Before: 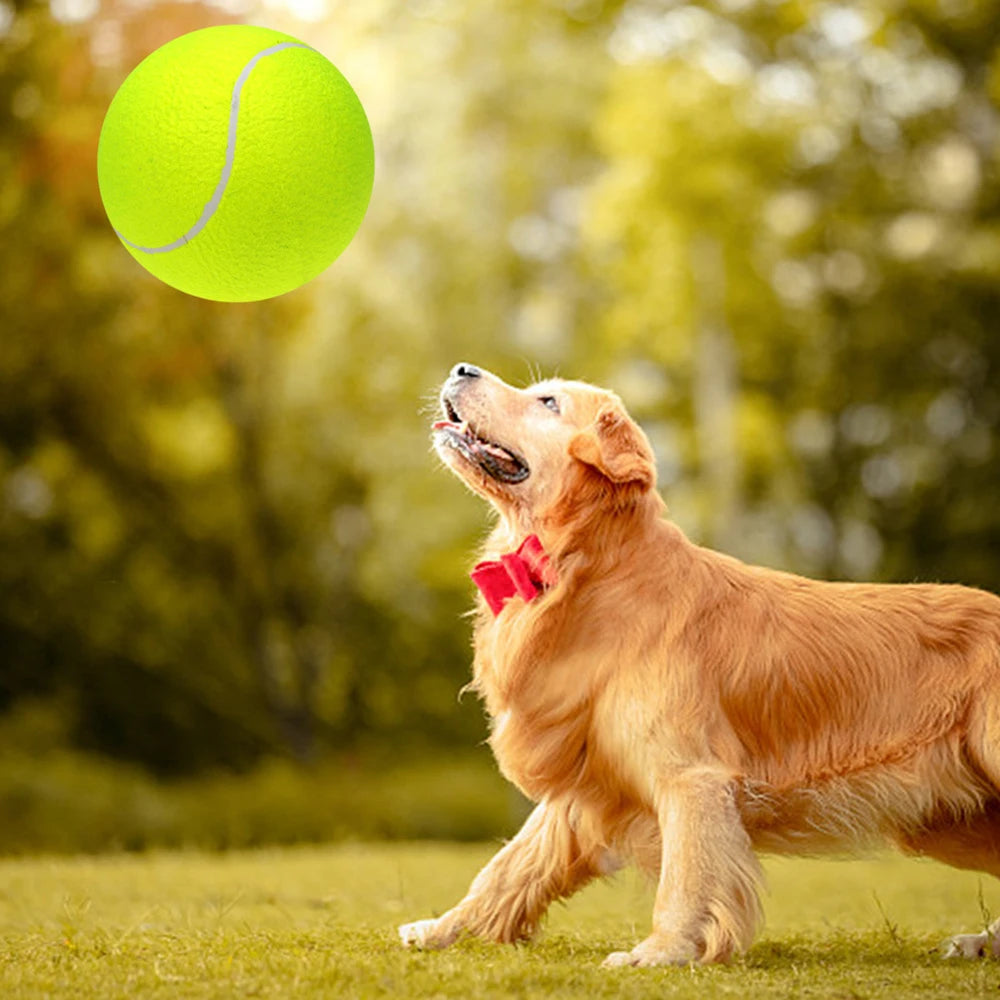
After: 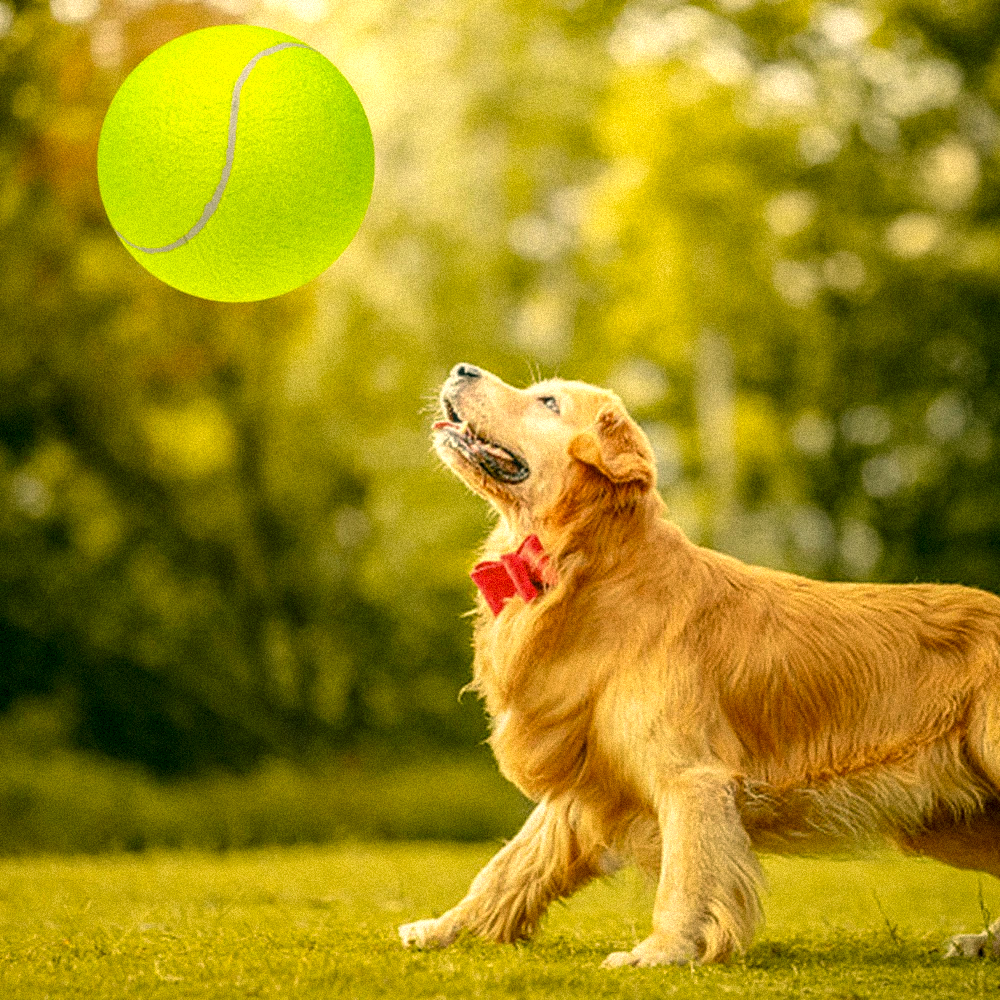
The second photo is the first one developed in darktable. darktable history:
color correction: highlights a* 5.3, highlights b* 24.26, shadows a* -15.58, shadows b* 4.02
grain: coarseness 9.38 ISO, strength 34.99%, mid-tones bias 0%
local contrast: highlights 0%, shadows 0%, detail 133%
